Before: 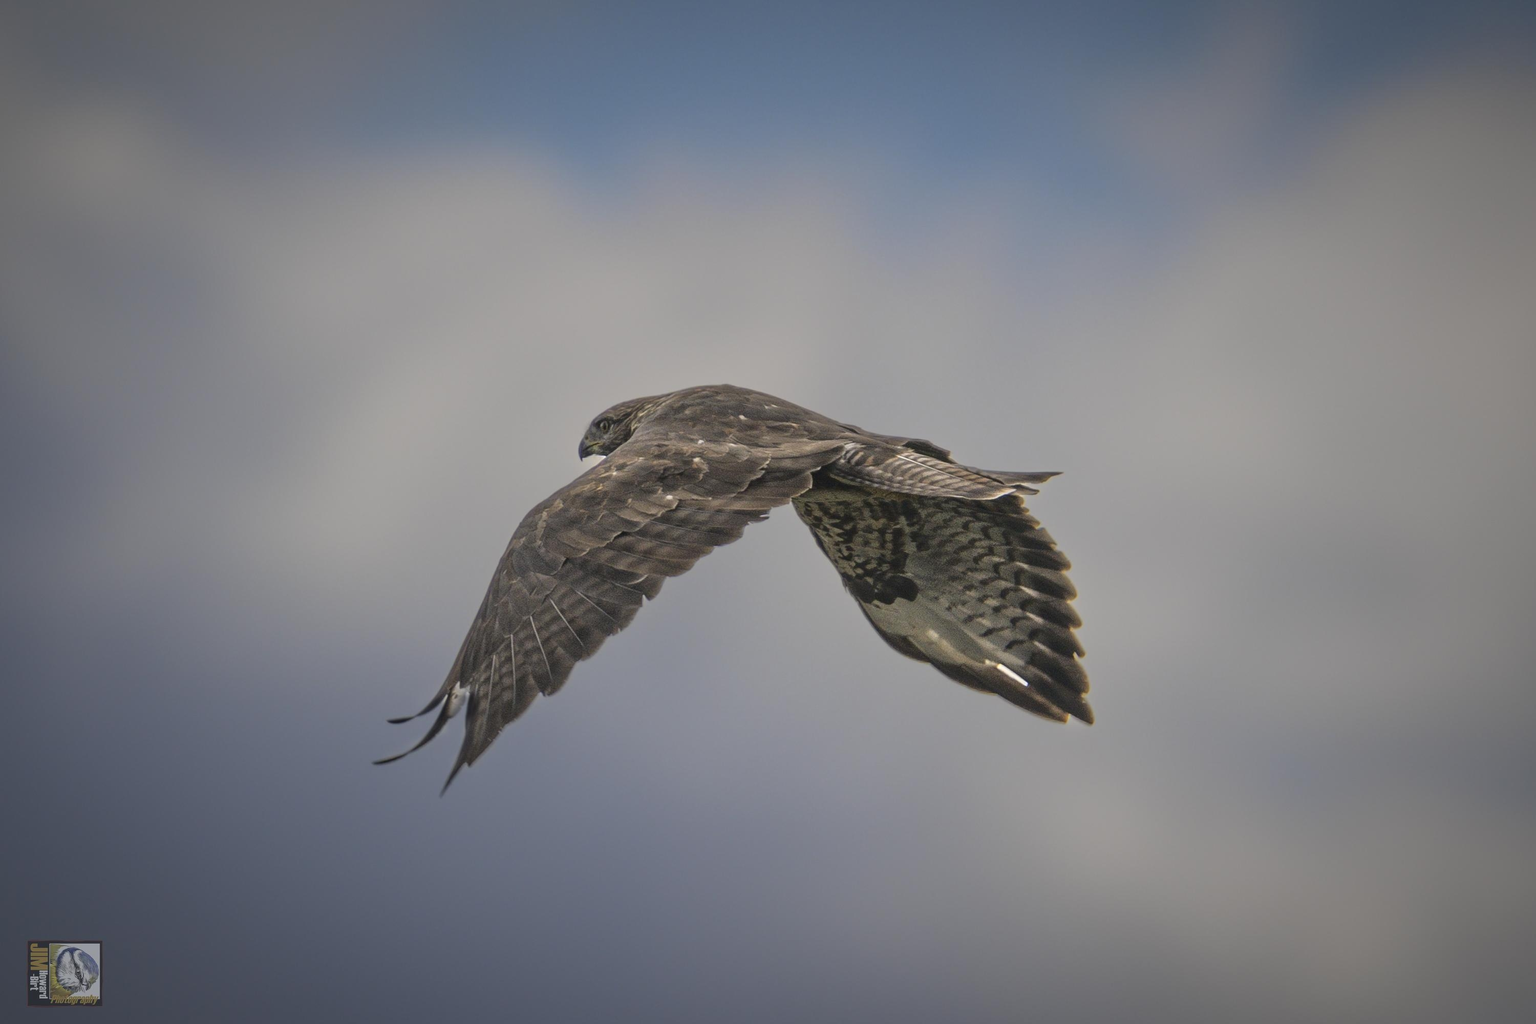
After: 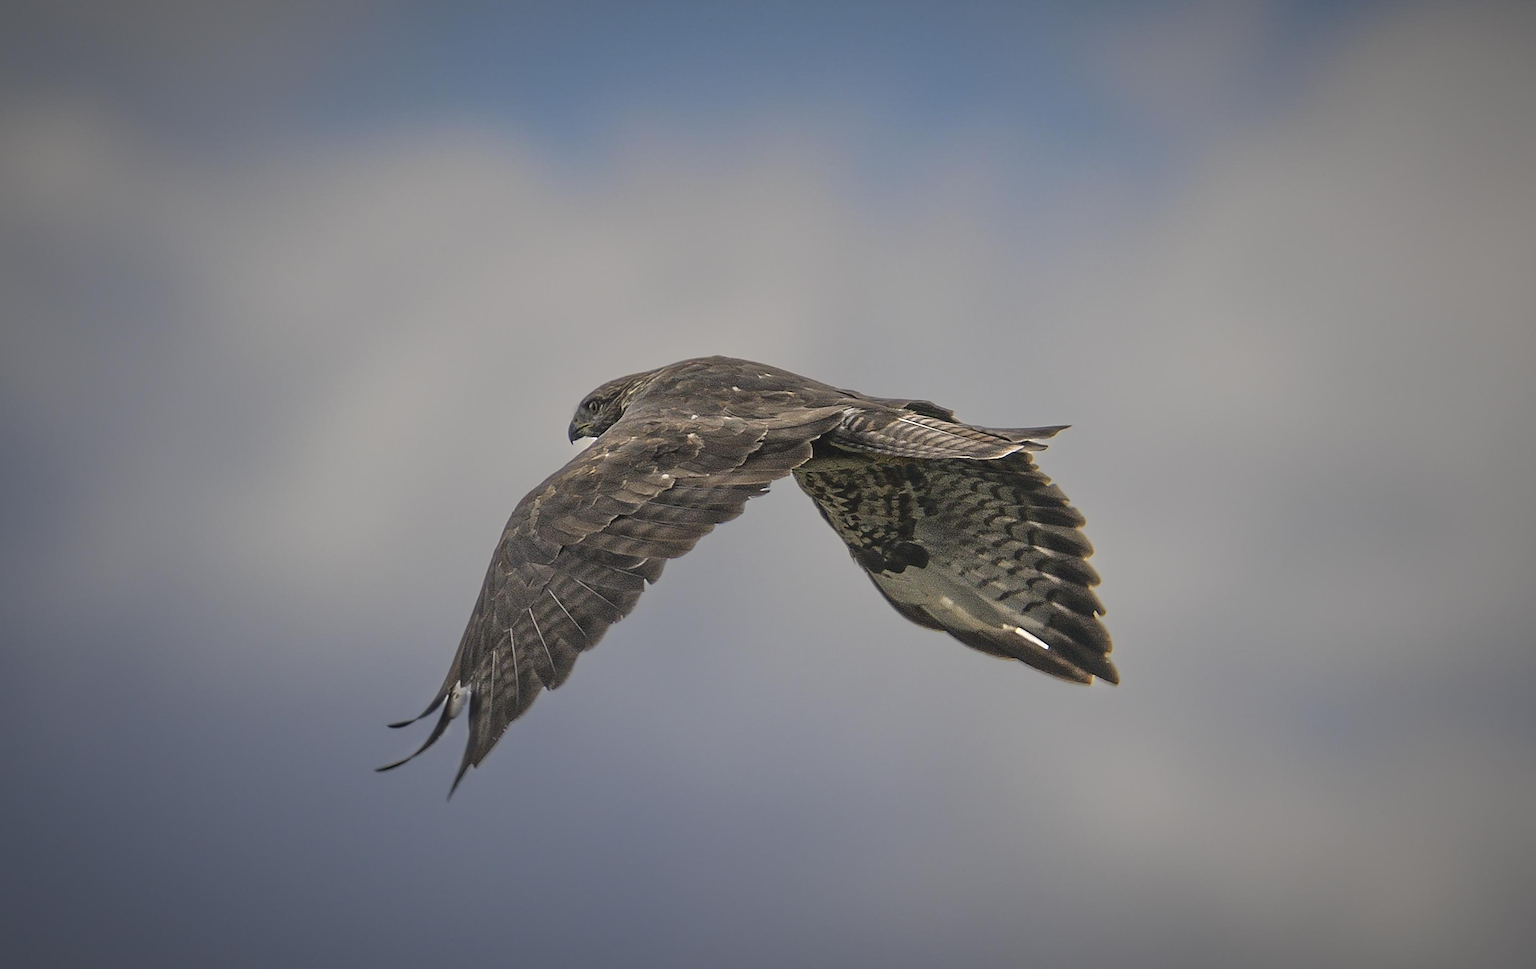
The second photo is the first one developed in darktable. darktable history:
rotate and perspective: rotation -3.52°, crop left 0.036, crop right 0.964, crop top 0.081, crop bottom 0.919
sharpen: radius 1.4, amount 1.25, threshold 0.7
